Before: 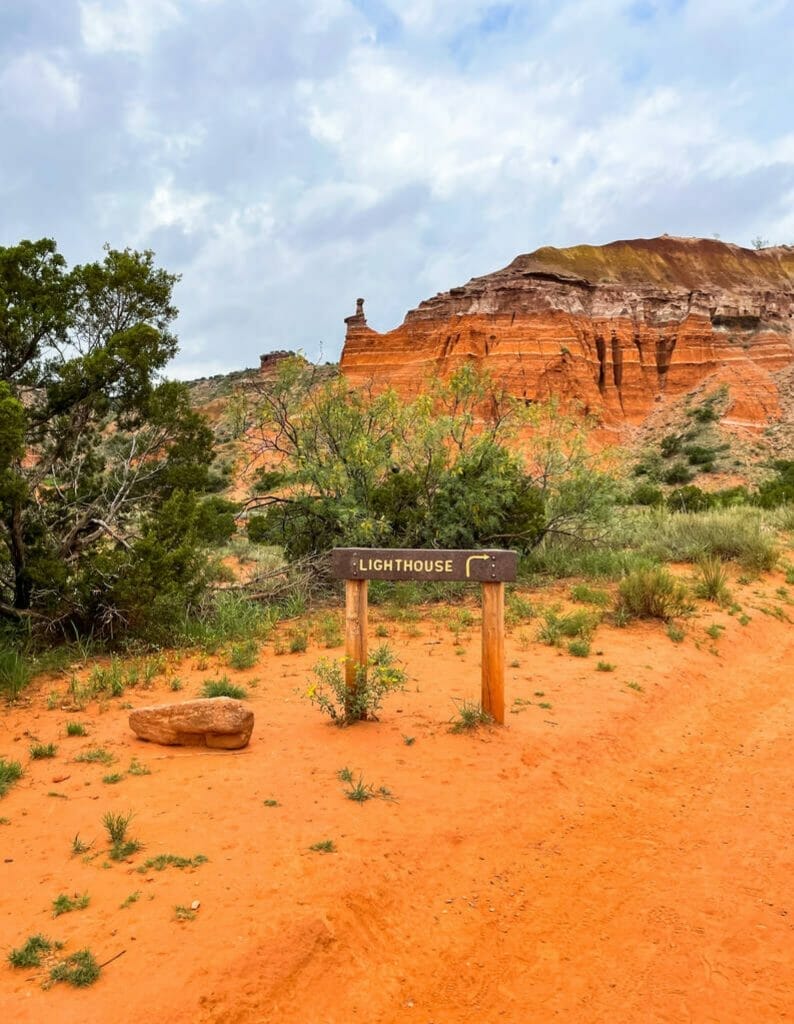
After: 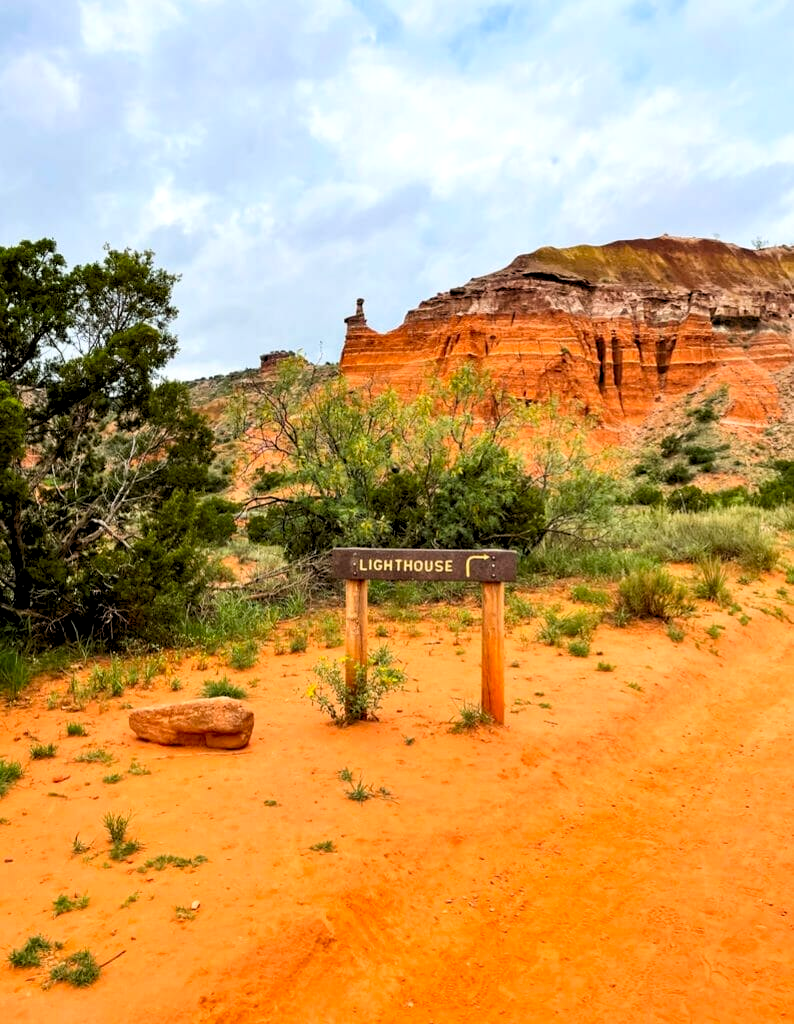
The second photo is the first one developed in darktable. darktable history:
color correction: highlights a* 0.003, highlights b* -0.283
rgb levels: levels [[0.013, 0.434, 0.89], [0, 0.5, 1], [0, 0.5, 1]]
contrast brightness saturation: contrast 0.13, brightness -0.05, saturation 0.16
